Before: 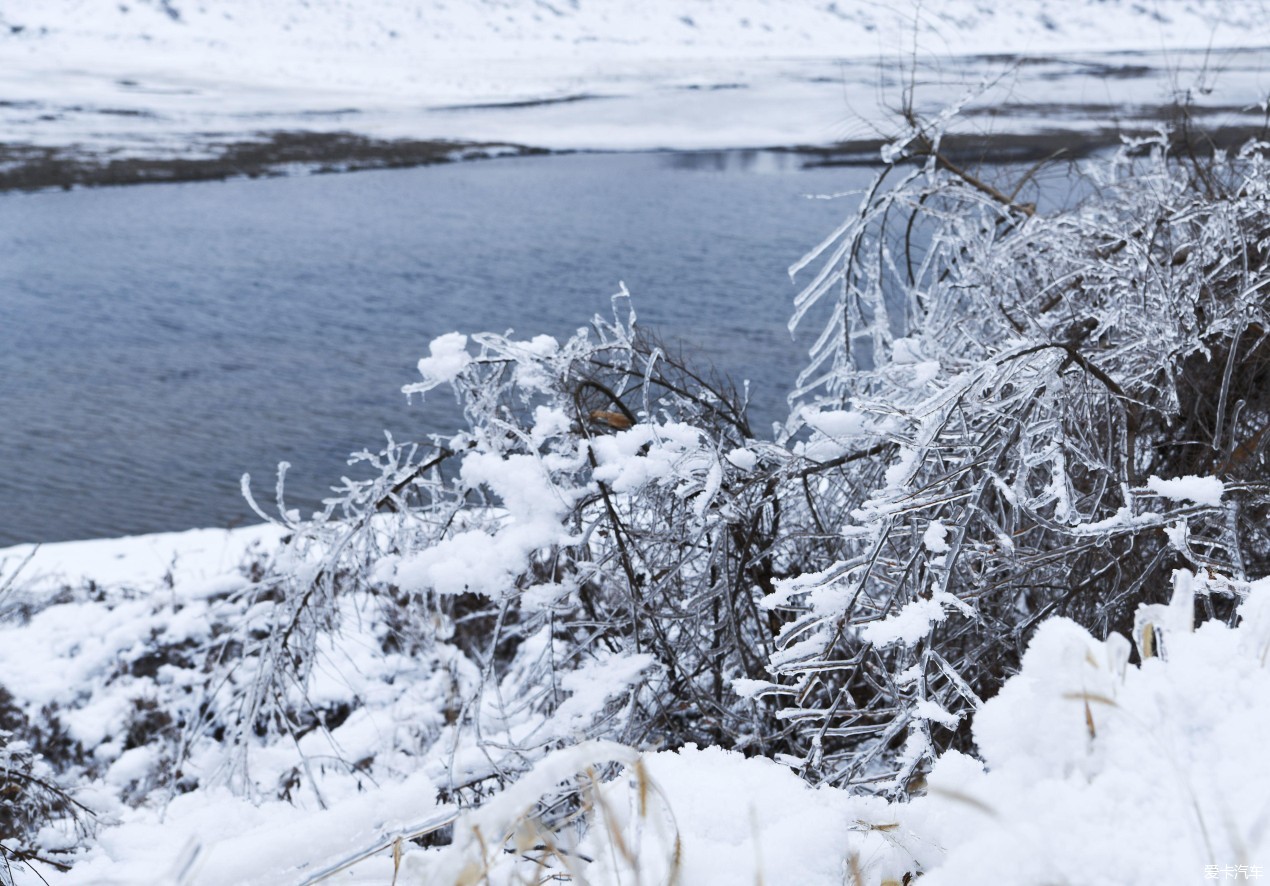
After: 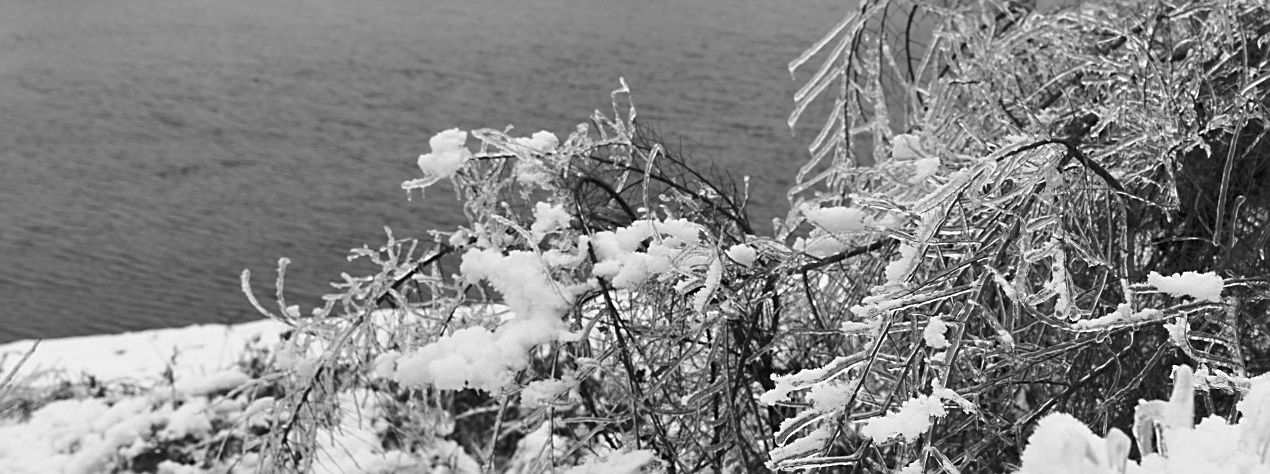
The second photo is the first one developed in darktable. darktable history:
crop and rotate: top 23.043%, bottom 23.437%
white balance: red 1.029, blue 0.92
sharpen: on, module defaults
tone curve: curves: ch0 [(0, 0) (0.568, 0.517) (0.8, 0.717) (1, 1)]
color zones: curves: ch1 [(0, -0.394) (0.143, -0.394) (0.286, -0.394) (0.429, -0.392) (0.571, -0.391) (0.714, -0.391) (0.857, -0.391) (1, -0.394)]
